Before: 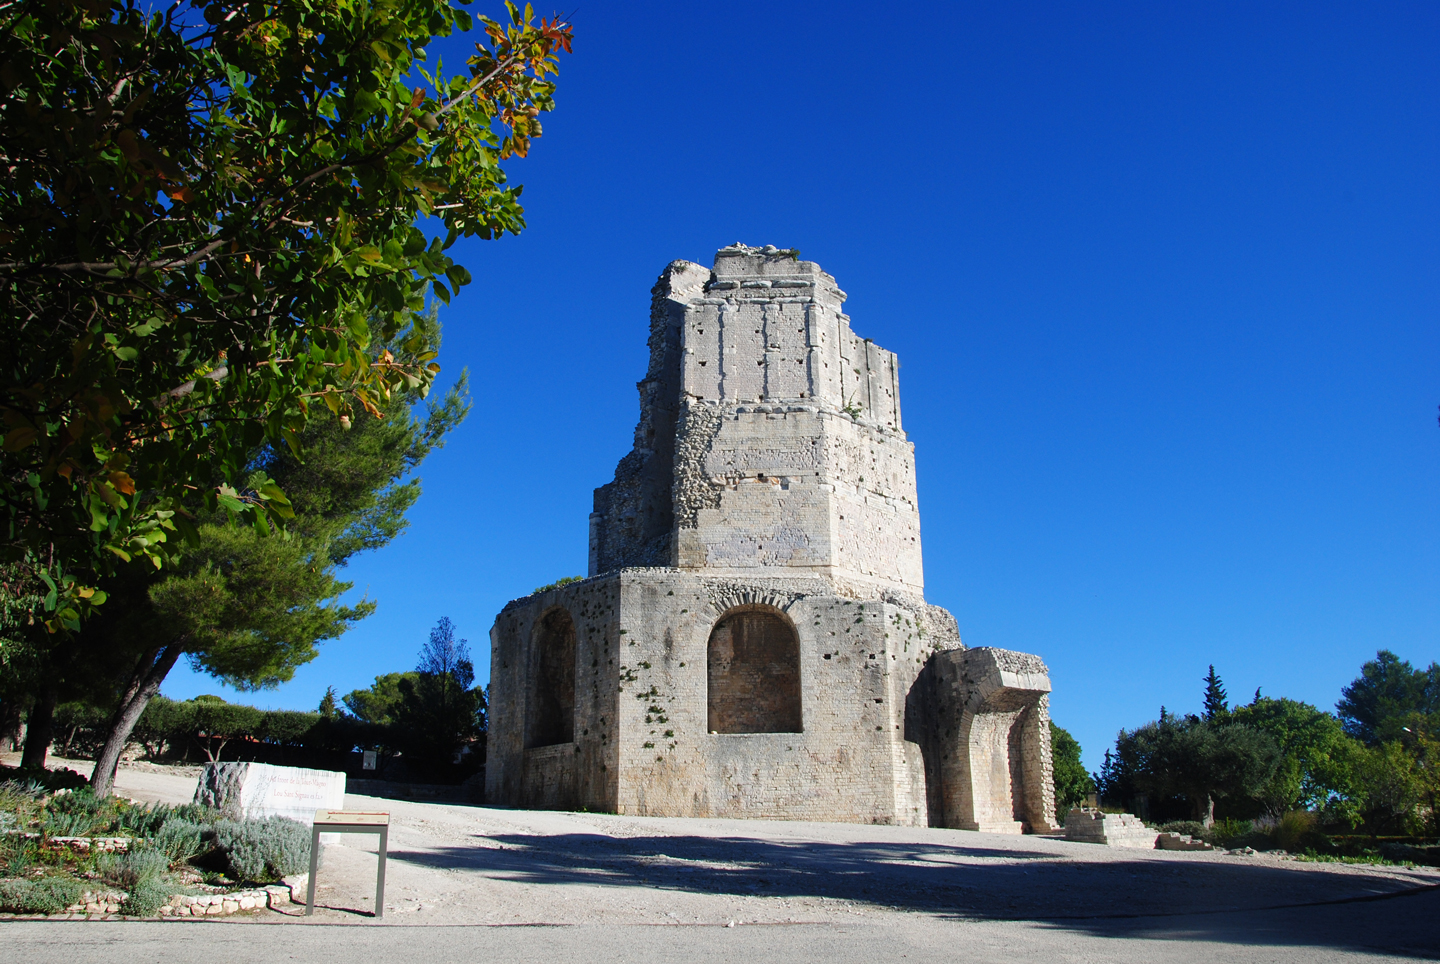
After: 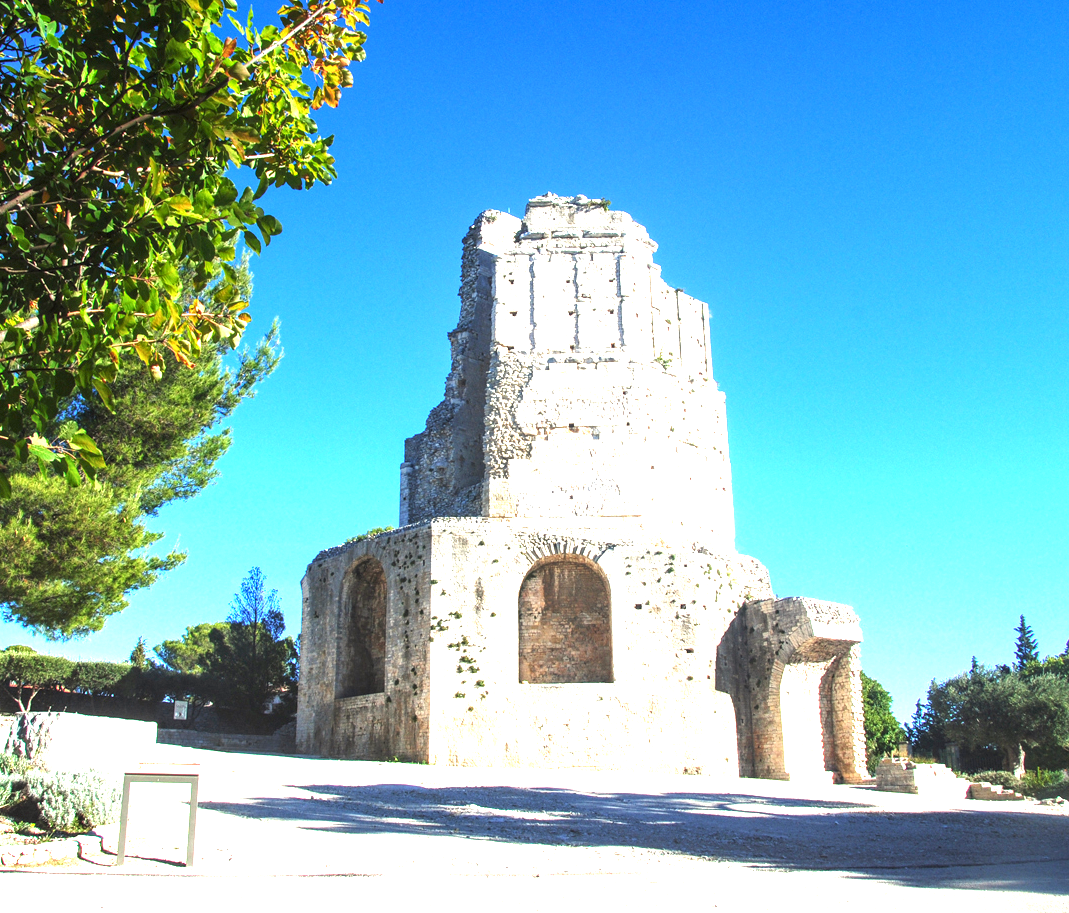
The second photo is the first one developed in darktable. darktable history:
exposure: exposure 2.04 EV, compensate highlight preservation false
crop and rotate: left 13.15%, top 5.251%, right 12.609%
local contrast: on, module defaults
white balance: red 1.029, blue 0.92
